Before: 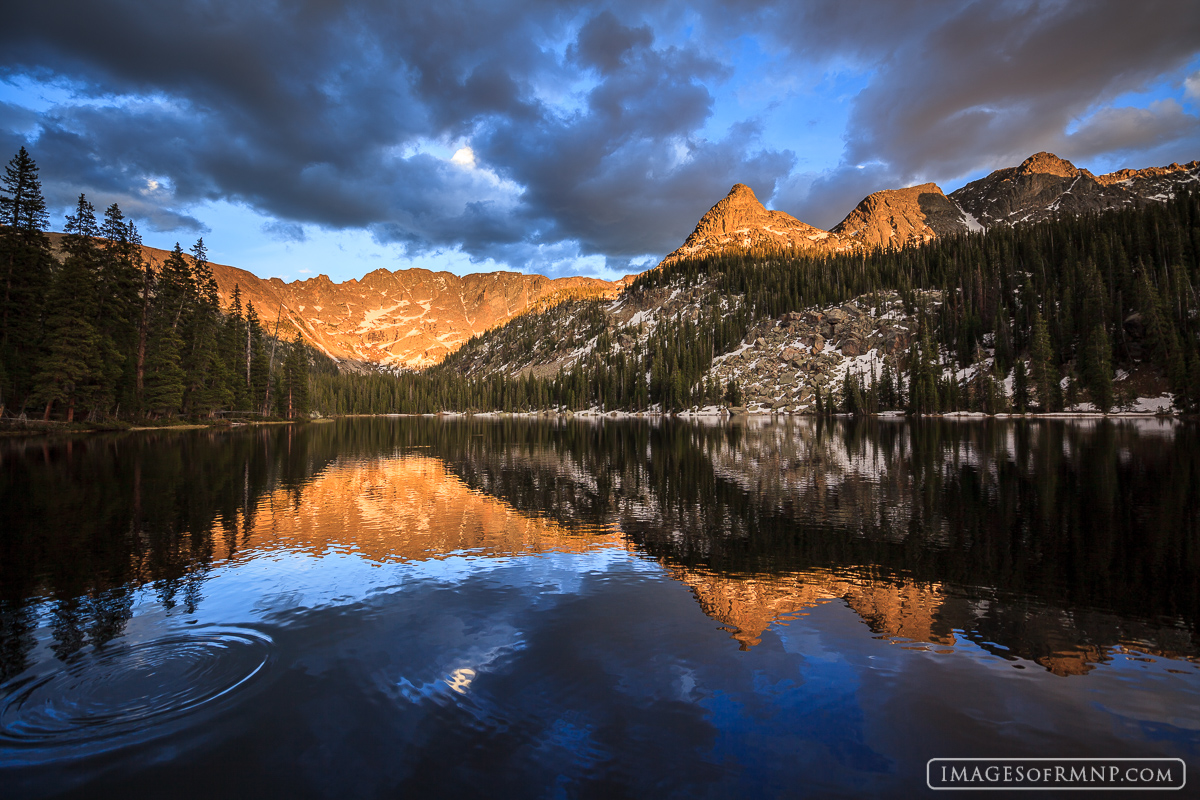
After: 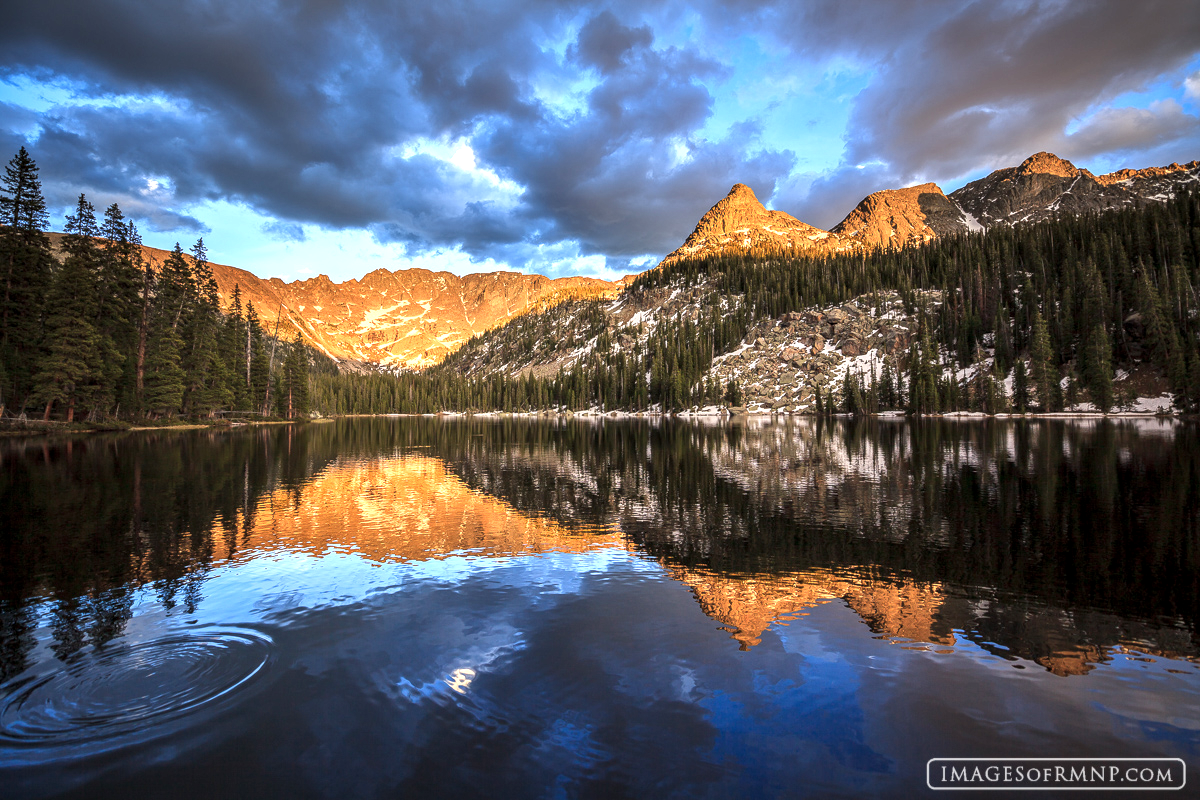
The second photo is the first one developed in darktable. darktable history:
local contrast: on, module defaults
exposure: exposure 0.664 EV, compensate highlight preservation false
